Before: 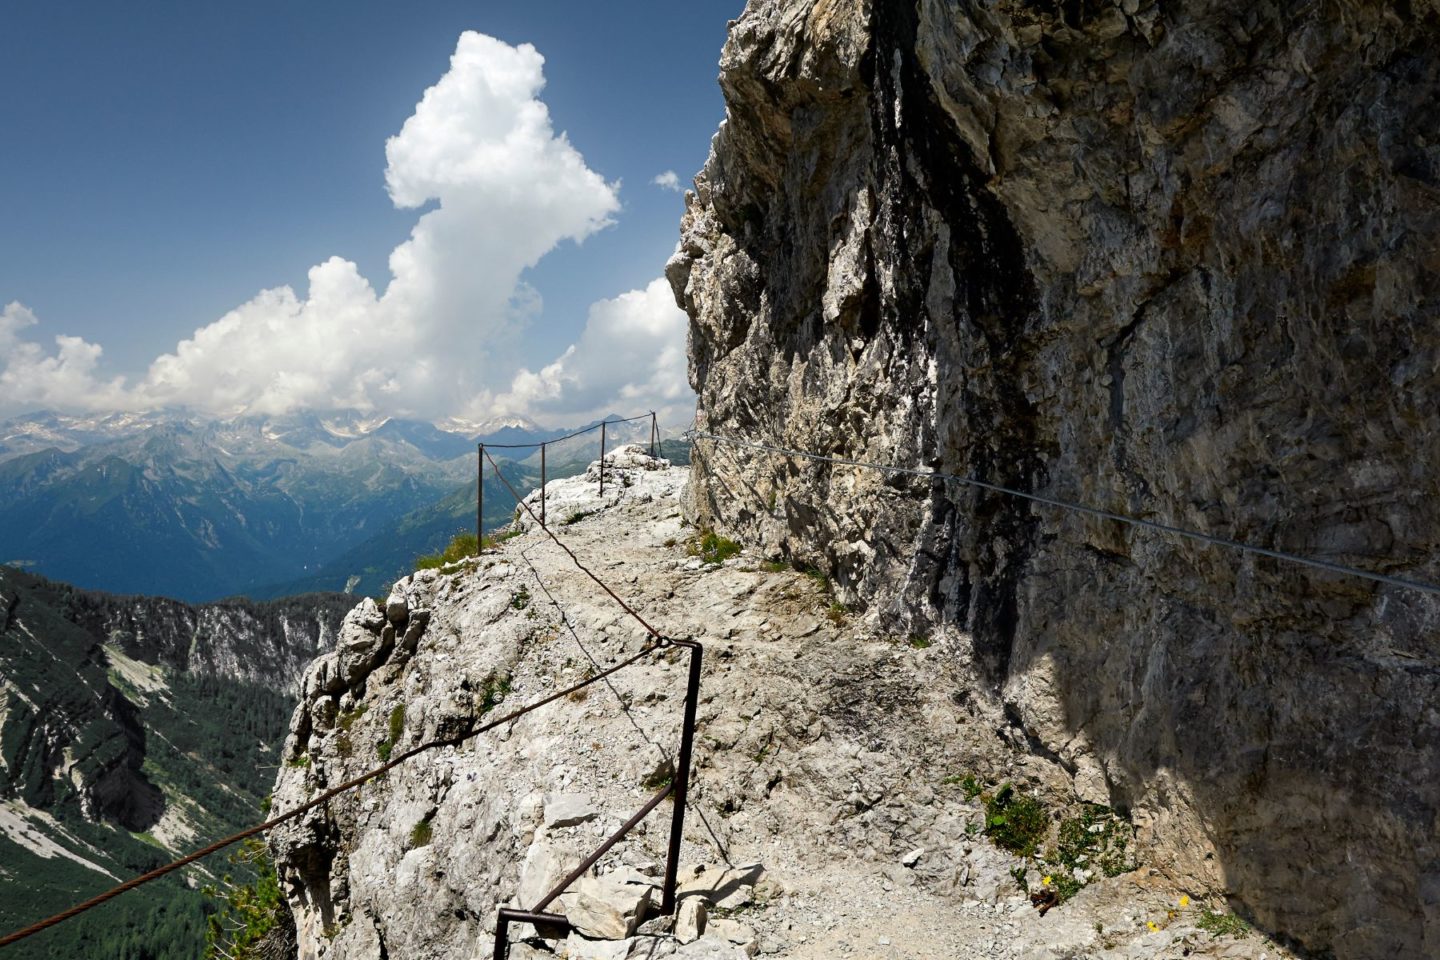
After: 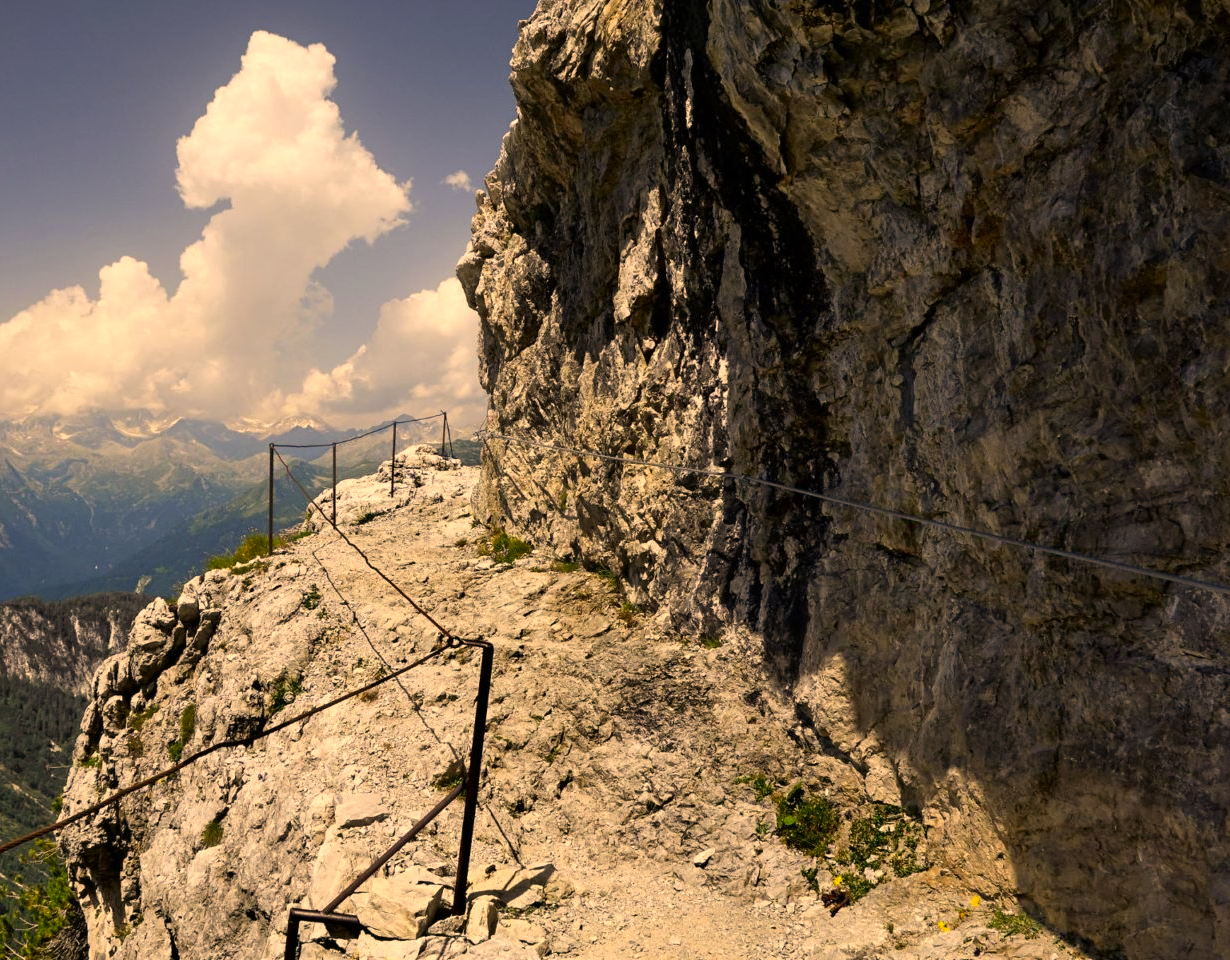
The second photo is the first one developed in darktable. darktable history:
color correction: highlights a* 14.92, highlights b* 31.59
crop and rotate: left 14.554%
